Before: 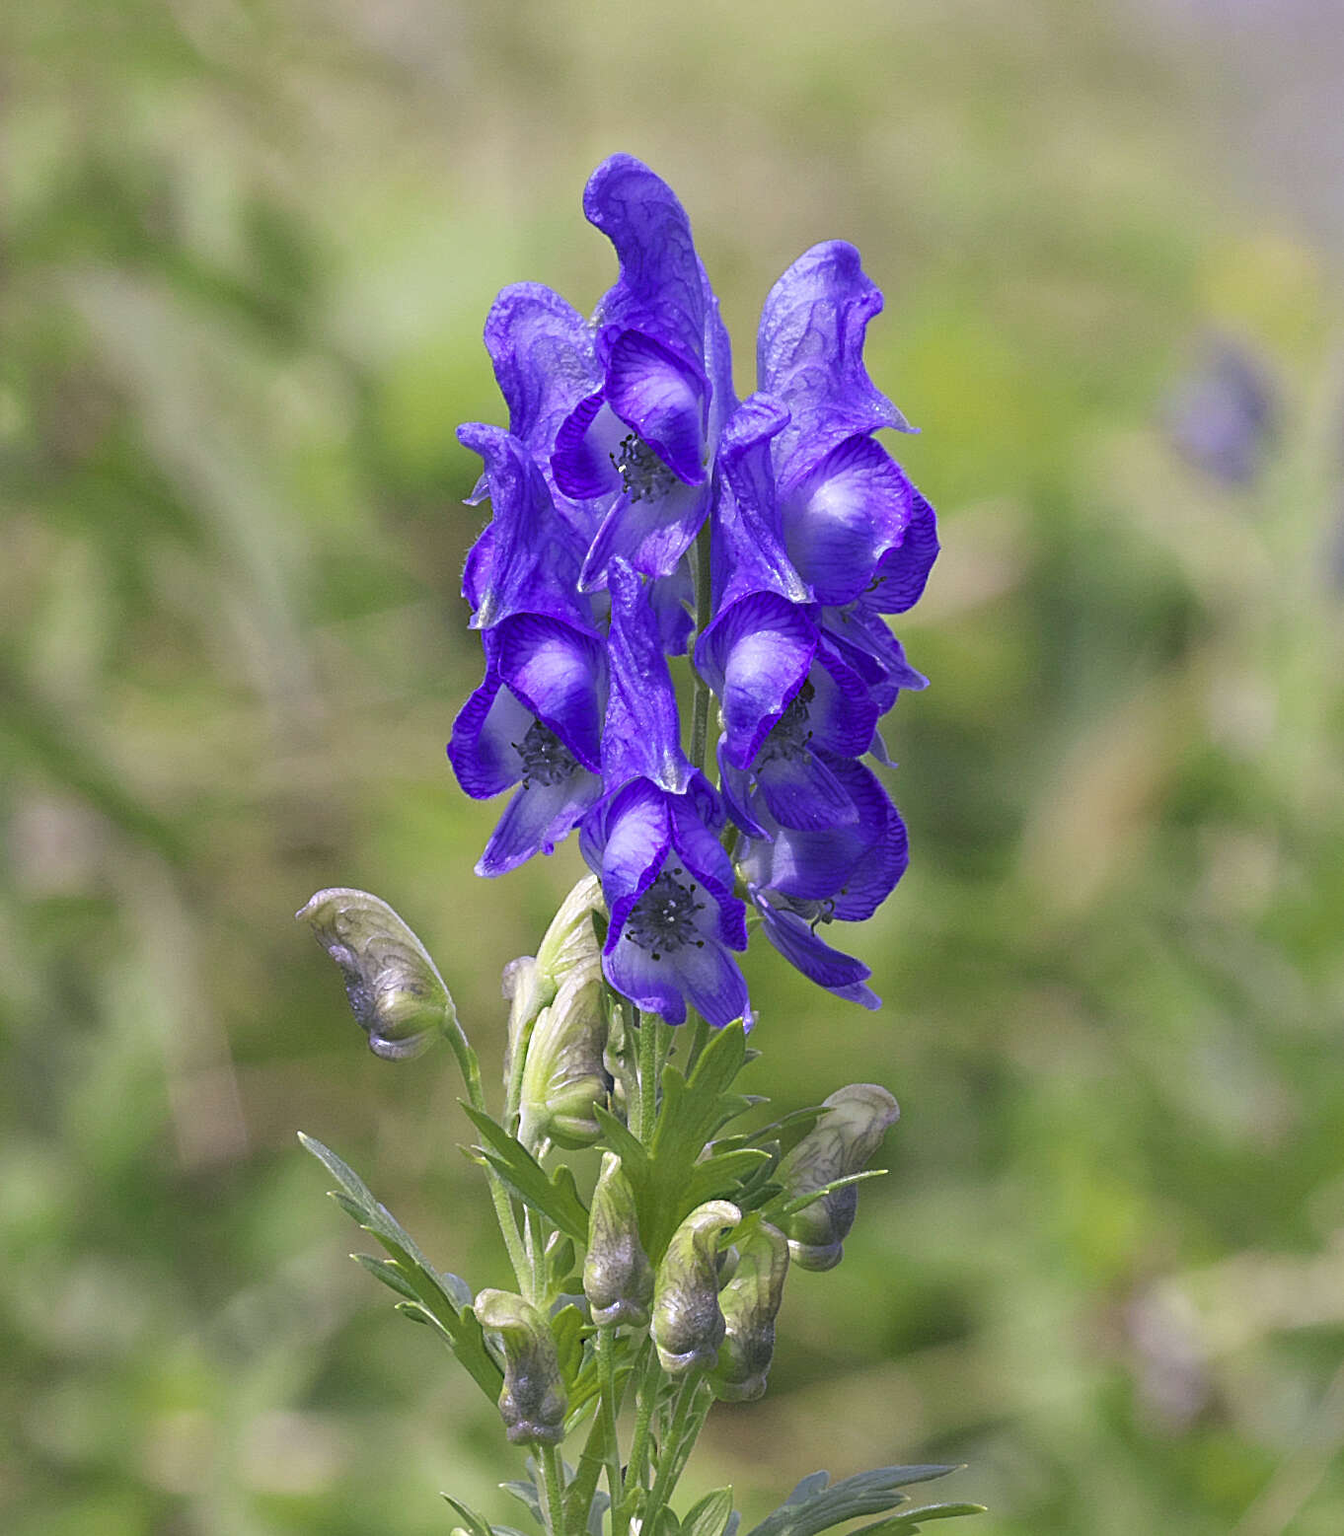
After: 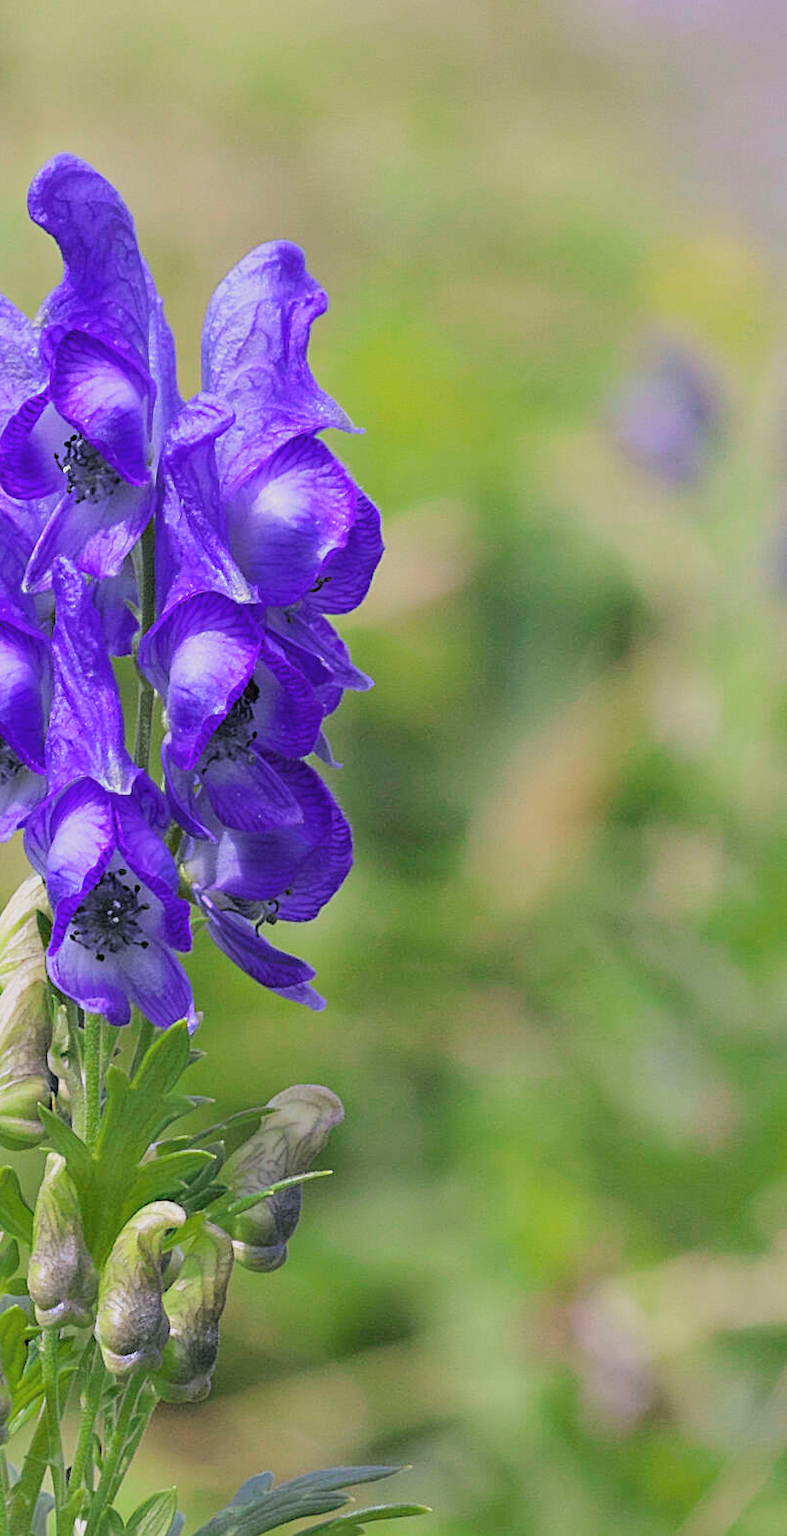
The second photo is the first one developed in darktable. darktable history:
crop: left 41.402%
filmic rgb: black relative exposure -5 EV, white relative exposure 3.5 EV, hardness 3.19, contrast 1.2, highlights saturation mix -50%
contrast brightness saturation: contrast 0.05, brightness 0.06, saturation 0.01
lowpass: radius 0.1, contrast 0.85, saturation 1.1, unbound 0
